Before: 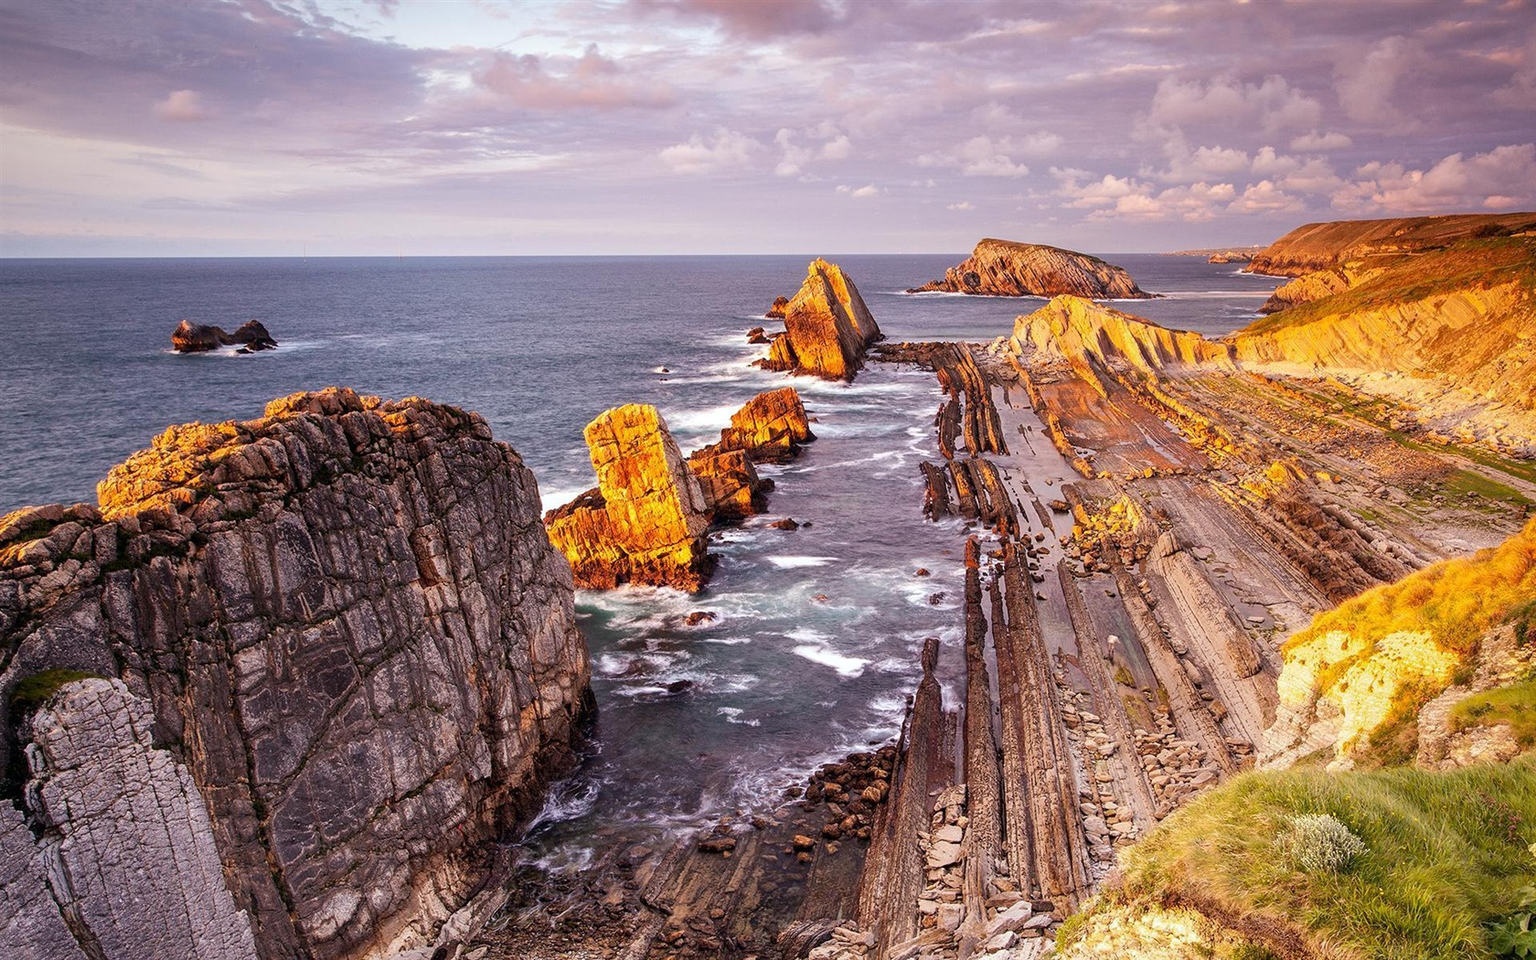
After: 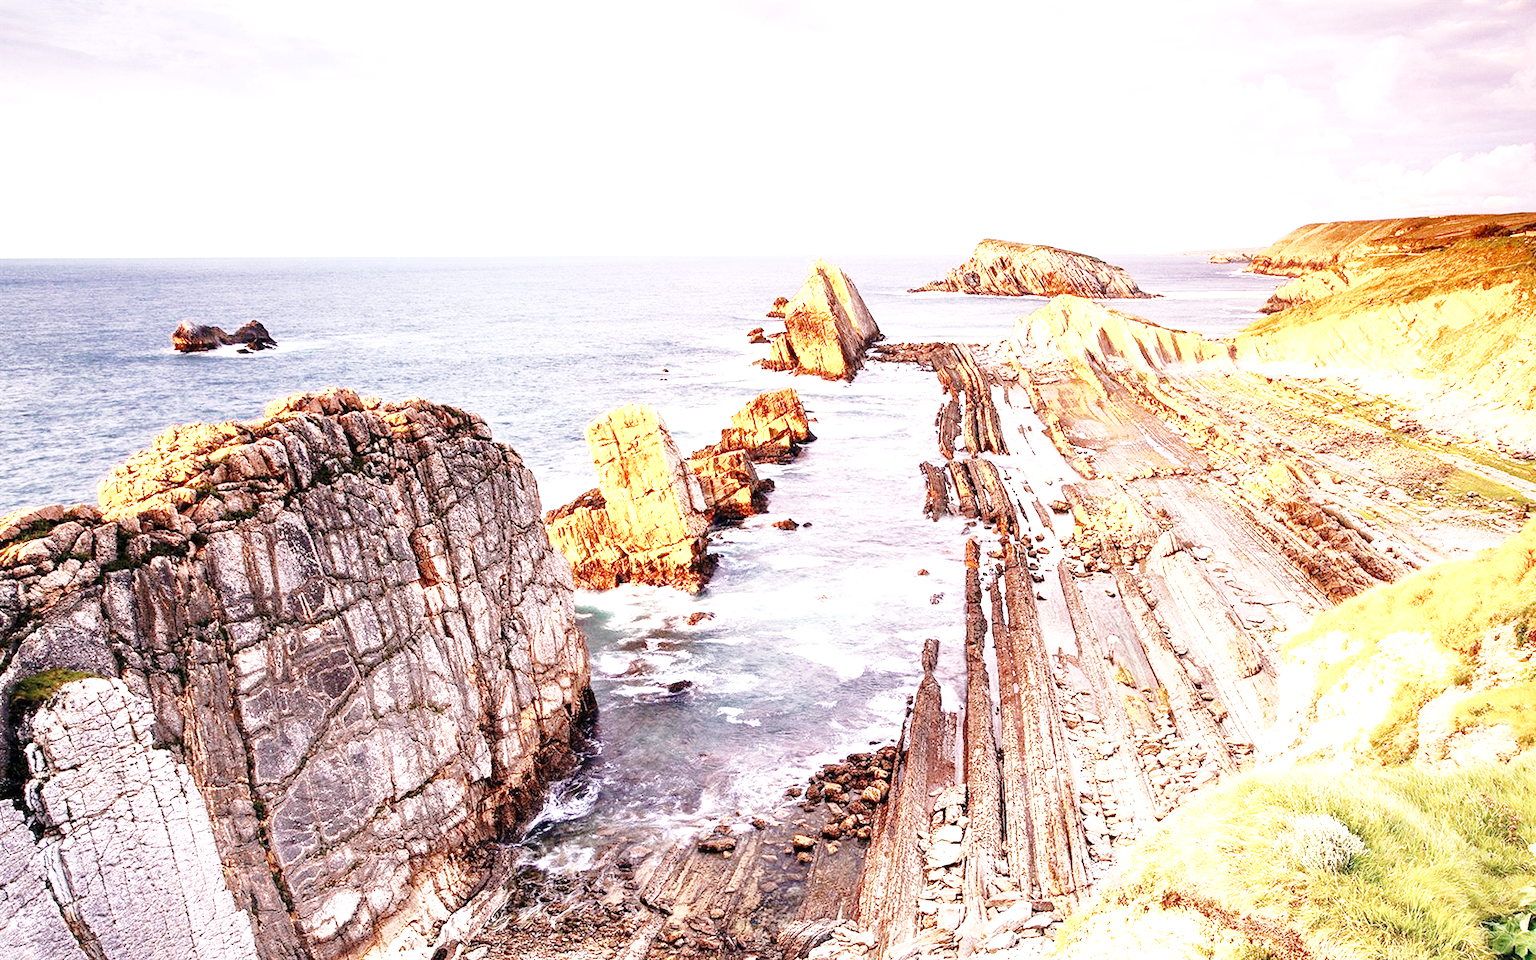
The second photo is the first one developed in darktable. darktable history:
base curve: curves: ch0 [(0, 0) (0.028, 0.03) (0.121, 0.232) (0.46, 0.748) (0.859, 0.968) (1, 1)], preserve colors none
color zones: curves: ch0 [(0, 0.5) (0.125, 0.4) (0.25, 0.5) (0.375, 0.4) (0.5, 0.4) (0.625, 0.35) (0.75, 0.35) (0.875, 0.5)]; ch1 [(0, 0.35) (0.125, 0.45) (0.25, 0.35) (0.375, 0.35) (0.5, 0.35) (0.625, 0.35) (0.75, 0.45) (0.875, 0.35)]; ch2 [(0, 0.6) (0.125, 0.5) (0.25, 0.5) (0.375, 0.6) (0.5, 0.6) (0.625, 0.5) (0.75, 0.5) (0.875, 0.5)]
exposure: black level correction 0.001, exposure 1.806 EV, compensate highlight preservation false
